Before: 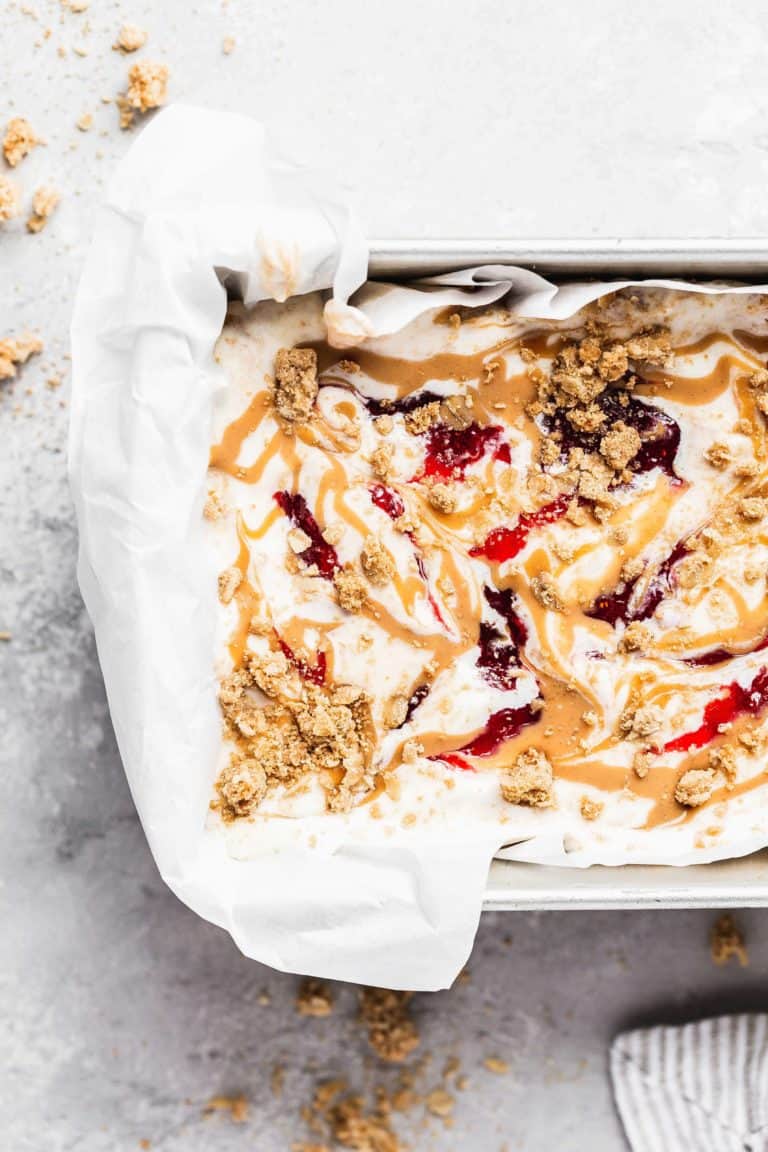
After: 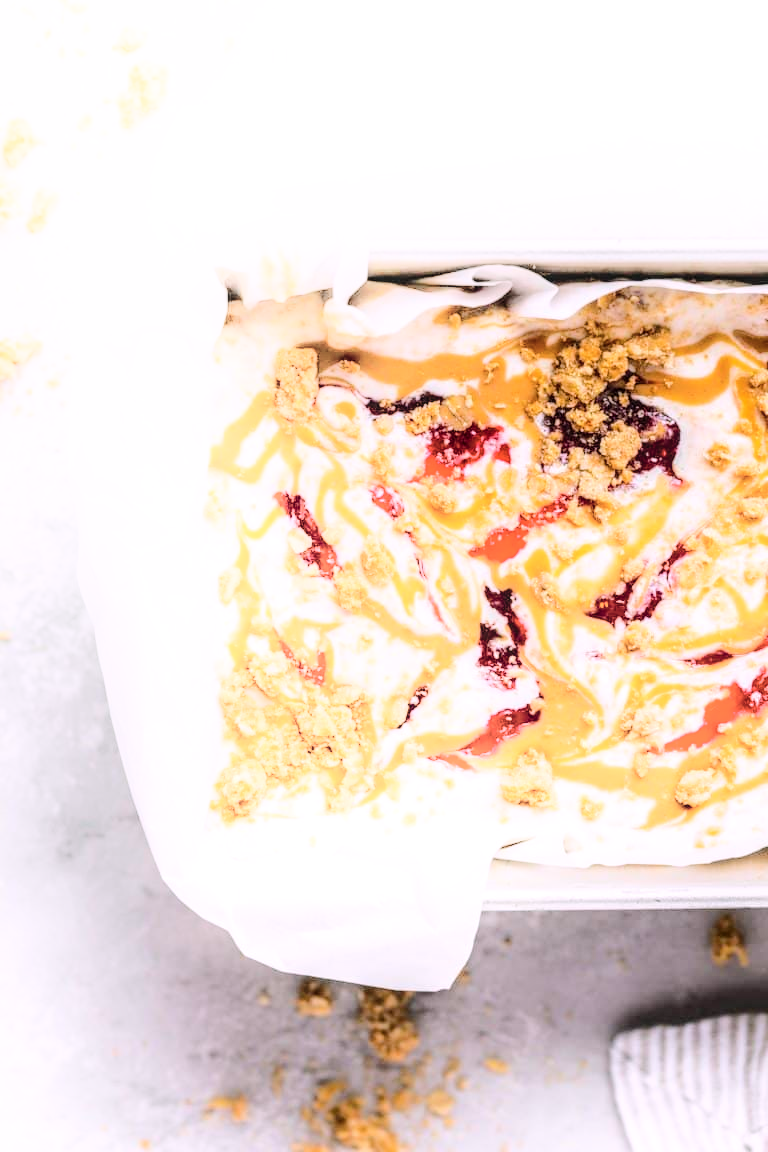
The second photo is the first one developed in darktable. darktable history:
local contrast: on, module defaults
shadows and highlights: shadows -21.32, highlights 98.92, soften with gaussian
color balance rgb: highlights gain › chroma 2.058%, highlights gain › hue 293.54°, perceptual saturation grading › global saturation 29.756%
